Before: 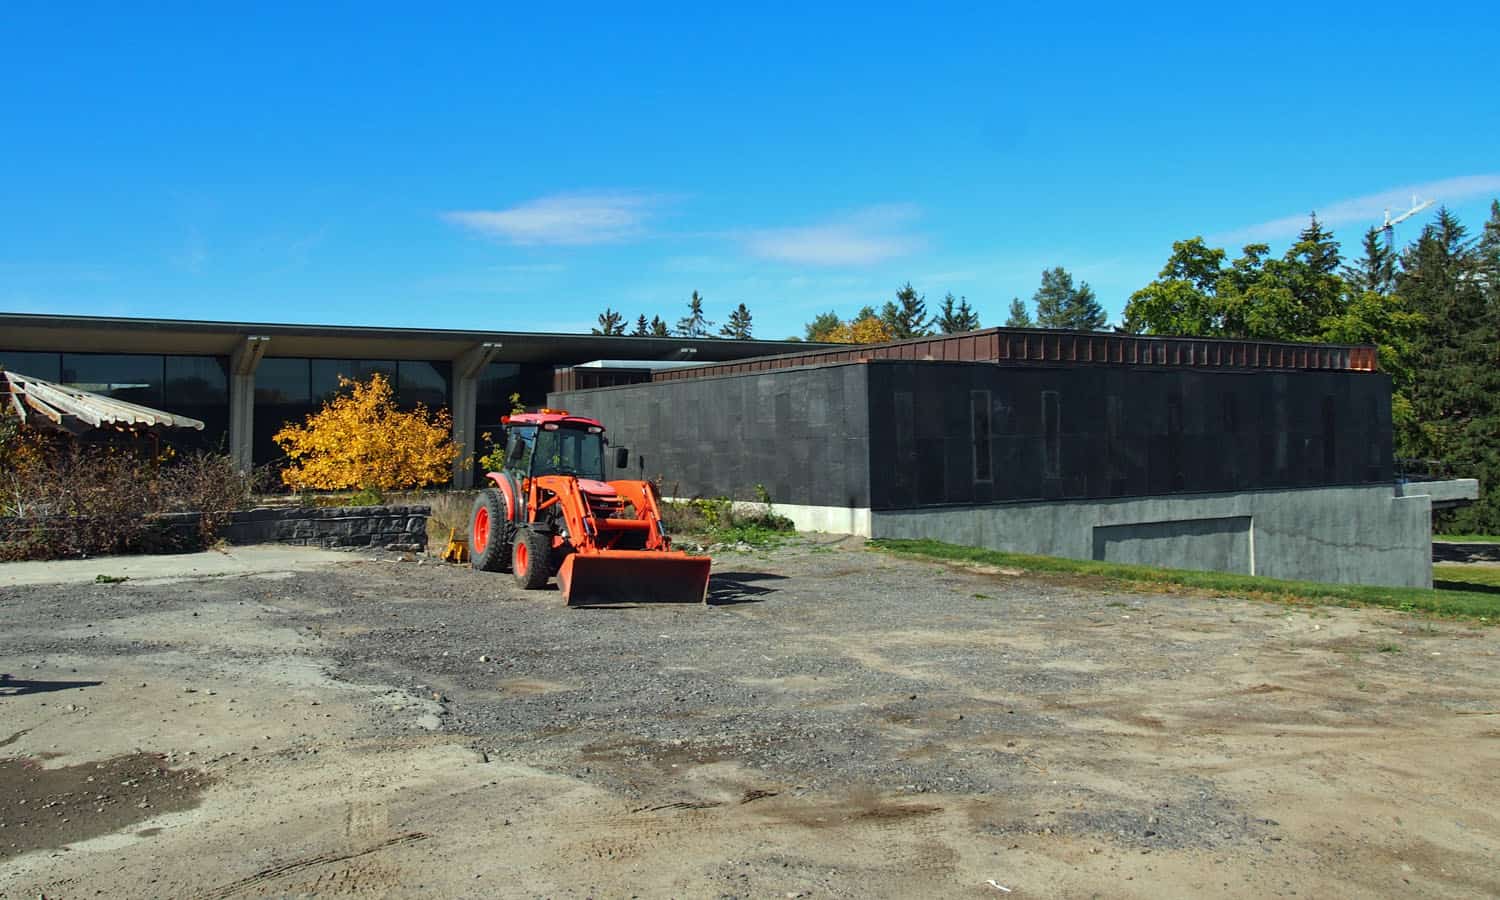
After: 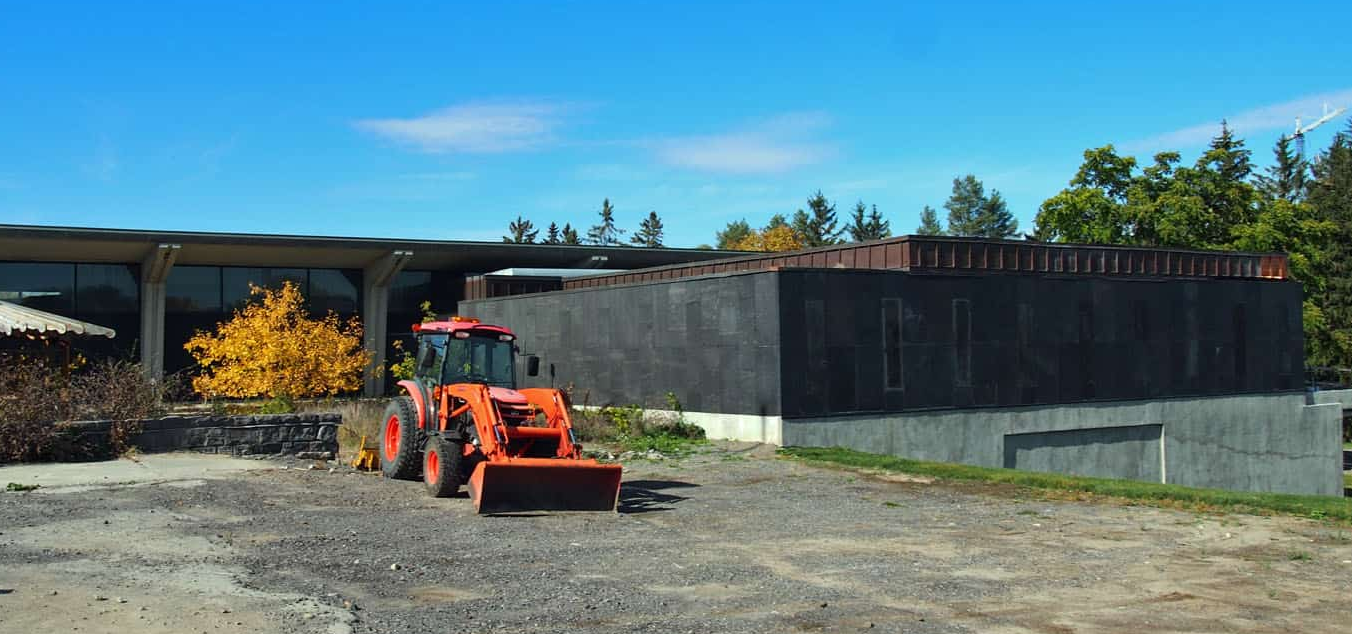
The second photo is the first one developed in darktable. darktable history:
crop: left 5.993%, top 10.239%, right 3.826%, bottom 19.272%
